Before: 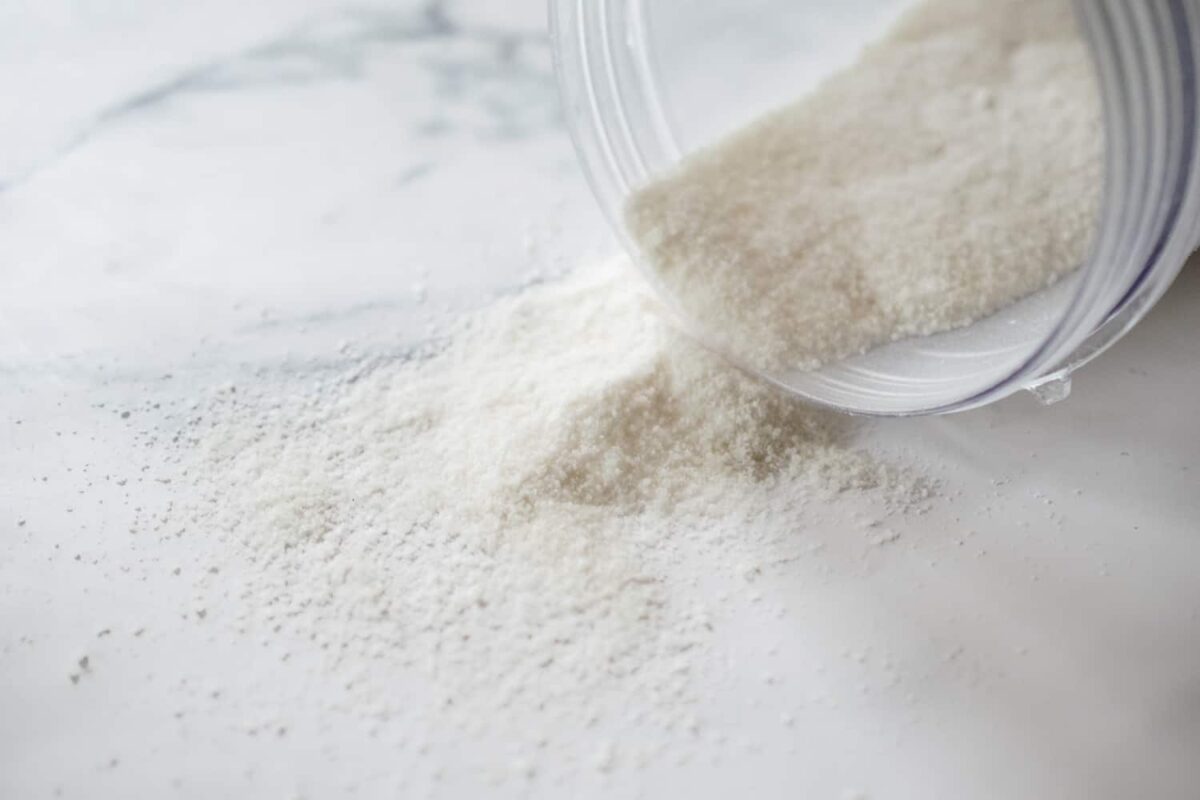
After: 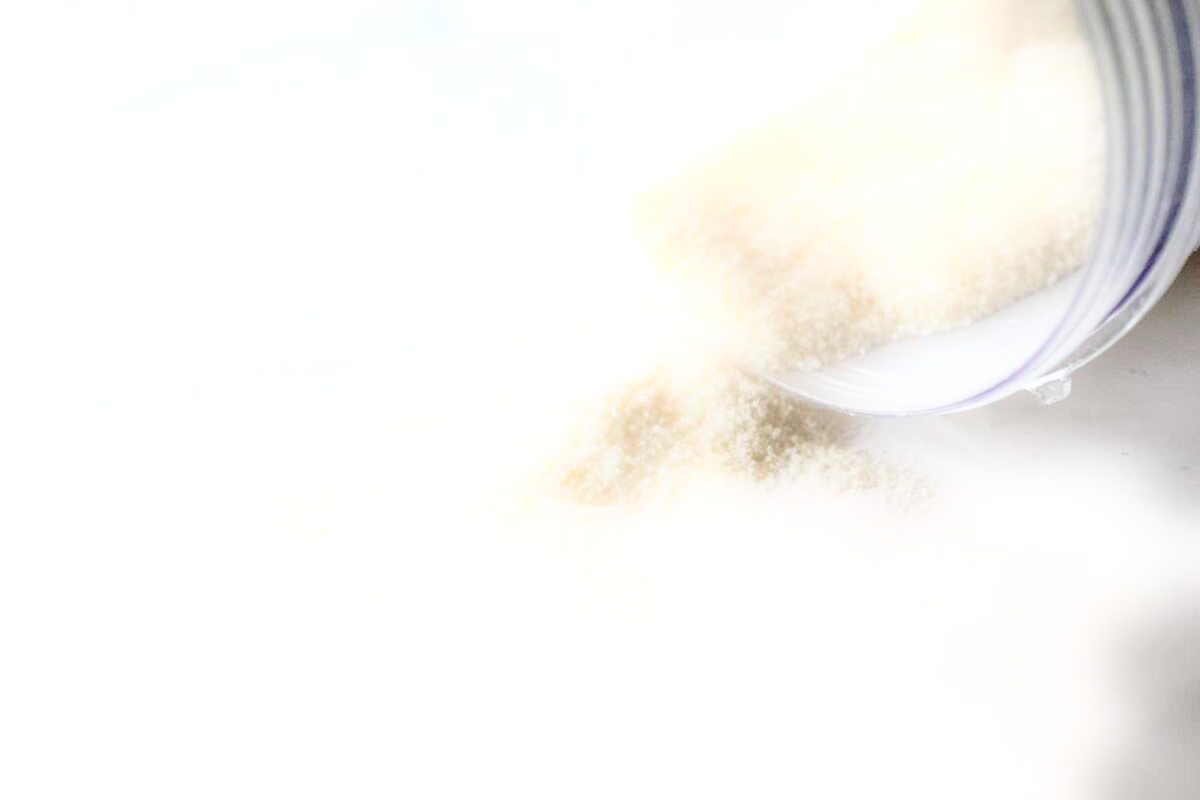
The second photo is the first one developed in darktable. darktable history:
local contrast: on, module defaults
velvia: on, module defaults
base curve: curves: ch0 [(0, 0) (0.028, 0.03) (0.121, 0.232) (0.46, 0.748) (0.859, 0.968) (1, 1)], preserve colors none
bloom: size 5%, threshold 95%, strength 15%
